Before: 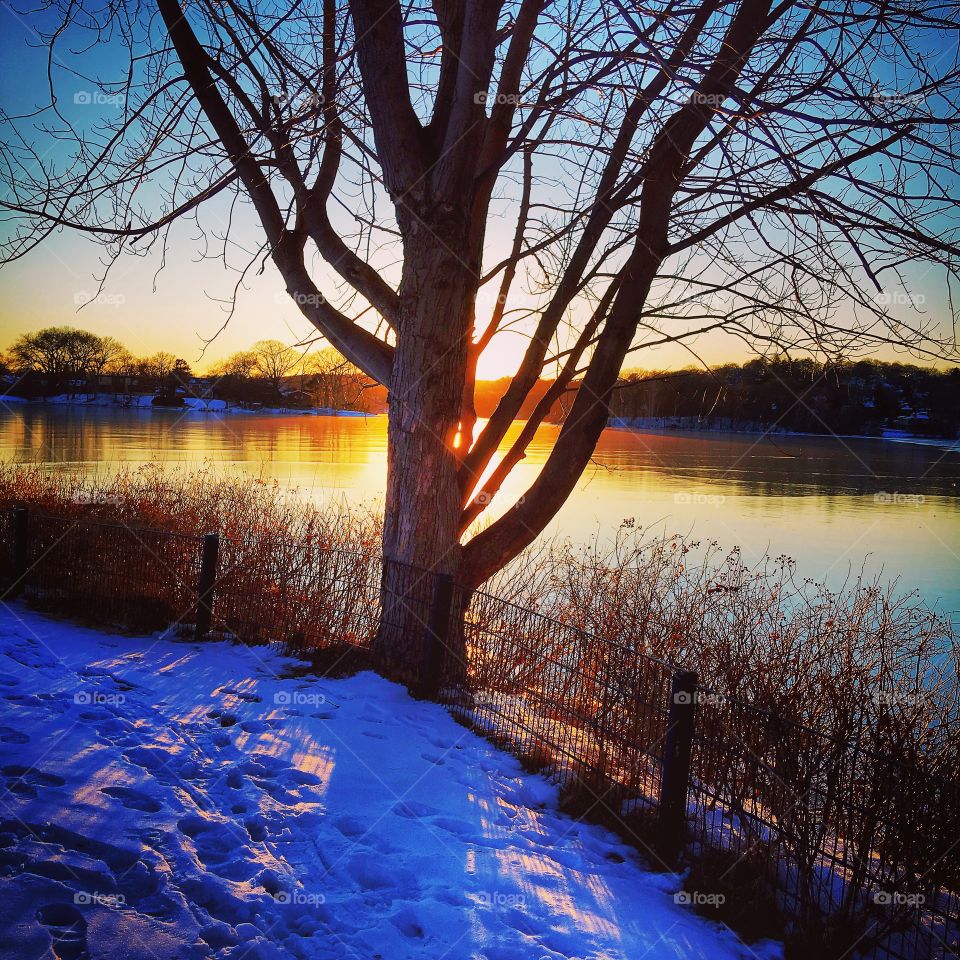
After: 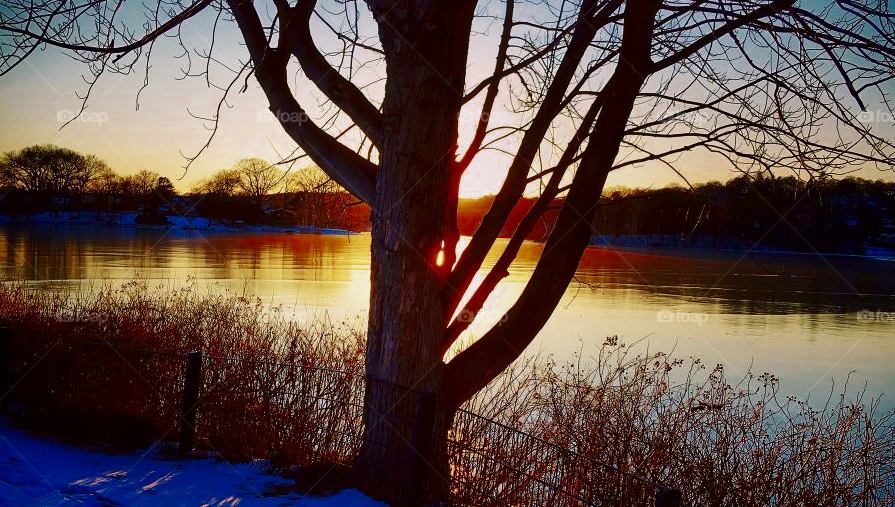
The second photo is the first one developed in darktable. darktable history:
crop: left 1.798%, top 19%, right 4.91%, bottom 28.143%
color zones: curves: ch0 [(0, 0.5) (0.125, 0.4) (0.25, 0.5) (0.375, 0.4) (0.5, 0.4) (0.625, 0.35) (0.75, 0.35) (0.875, 0.5)]; ch1 [(0, 0.35) (0.125, 0.45) (0.25, 0.35) (0.375, 0.35) (0.5, 0.35) (0.625, 0.35) (0.75, 0.45) (0.875, 0.35)]; ch2 [(0, 0.6) (0.125, 0.5) (0.25, 0.5) (0.375, 0.6) (0.5, 0.6) (0.625, 0.5) (0.75, 0.5) (0.875, 0.5)]
velvia: on, module defaults
contrast brightness saturation: contrast 0.096, brightness -0.266, saturation 0.144
